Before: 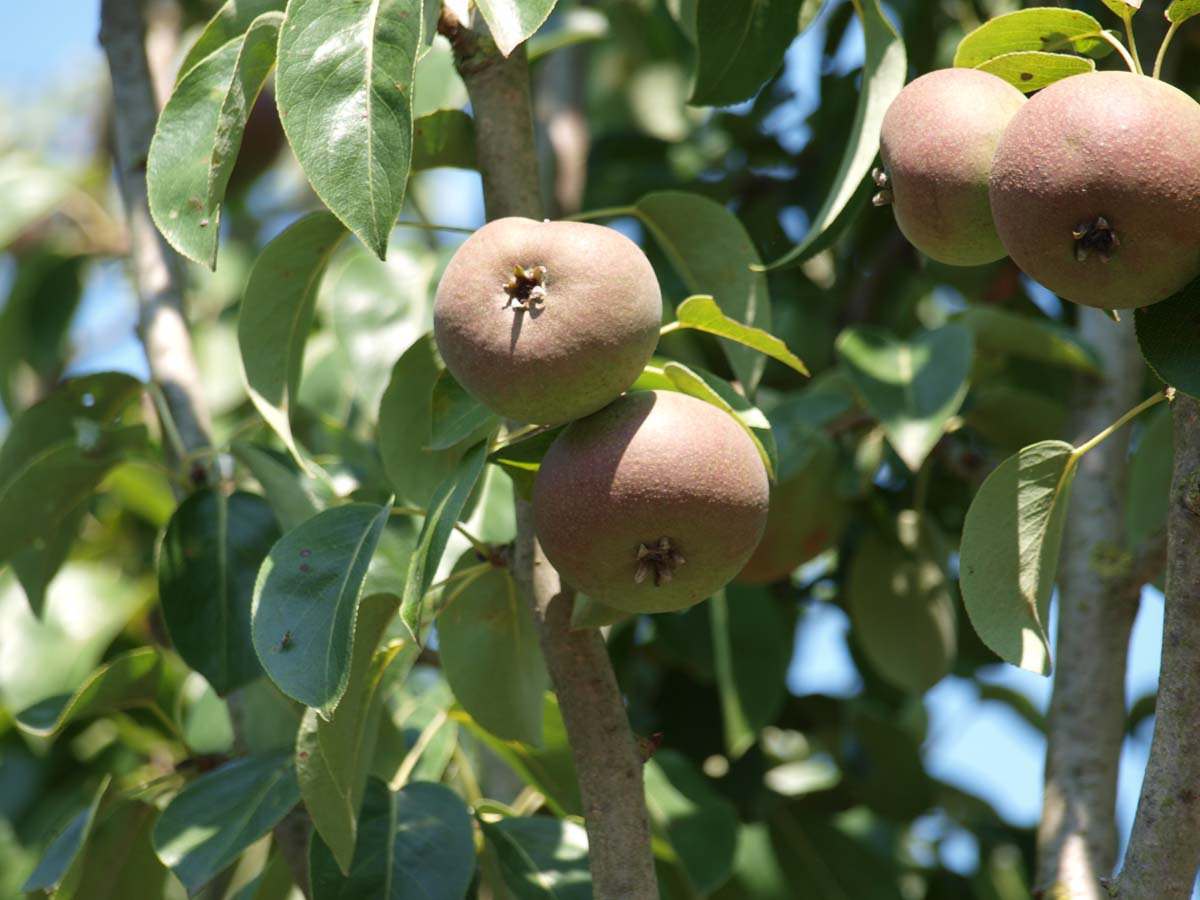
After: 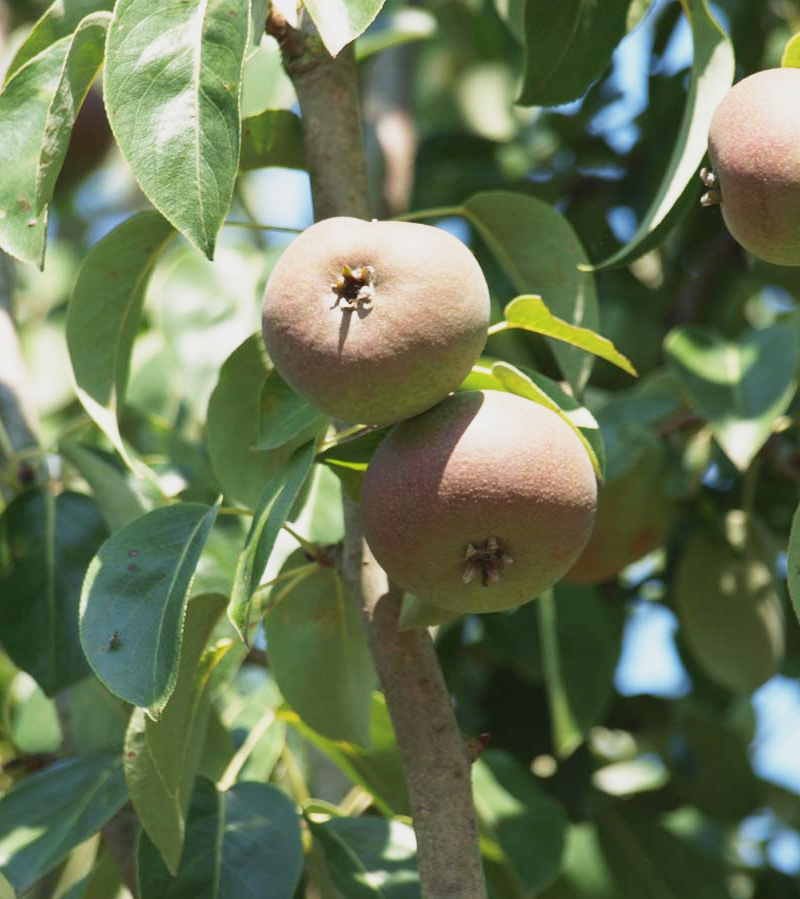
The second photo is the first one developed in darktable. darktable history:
base curve: curves: ch0 [(0, 0) (0.088, 0.125) (0.176, 0.251) (0.354, 0.501) (0.613, 0.749) (1, 0.877)], preserve colors none
tone curve: curves: ch0 [(0, 0) (0.003, 0.051) (0.011, 0.054) (0.025, 0.056) (0.044, 0.07) (0.069, 0.092) (0.1, 0.119) (0.136, 0.149) (0.177, 0.189) (0.224, 0.231) (0.277, 0.278) (0.335, 0.329) (0.399, 0.386) (0.468, 0.454) (0.543, 0.524) (0.623, 0.603) (0.709, 0.687) (0.801, 0.776) (0.898, 0.878) (1, 1)], preserve colors none
crop and rotate: left 14.386%, right 18.93%
